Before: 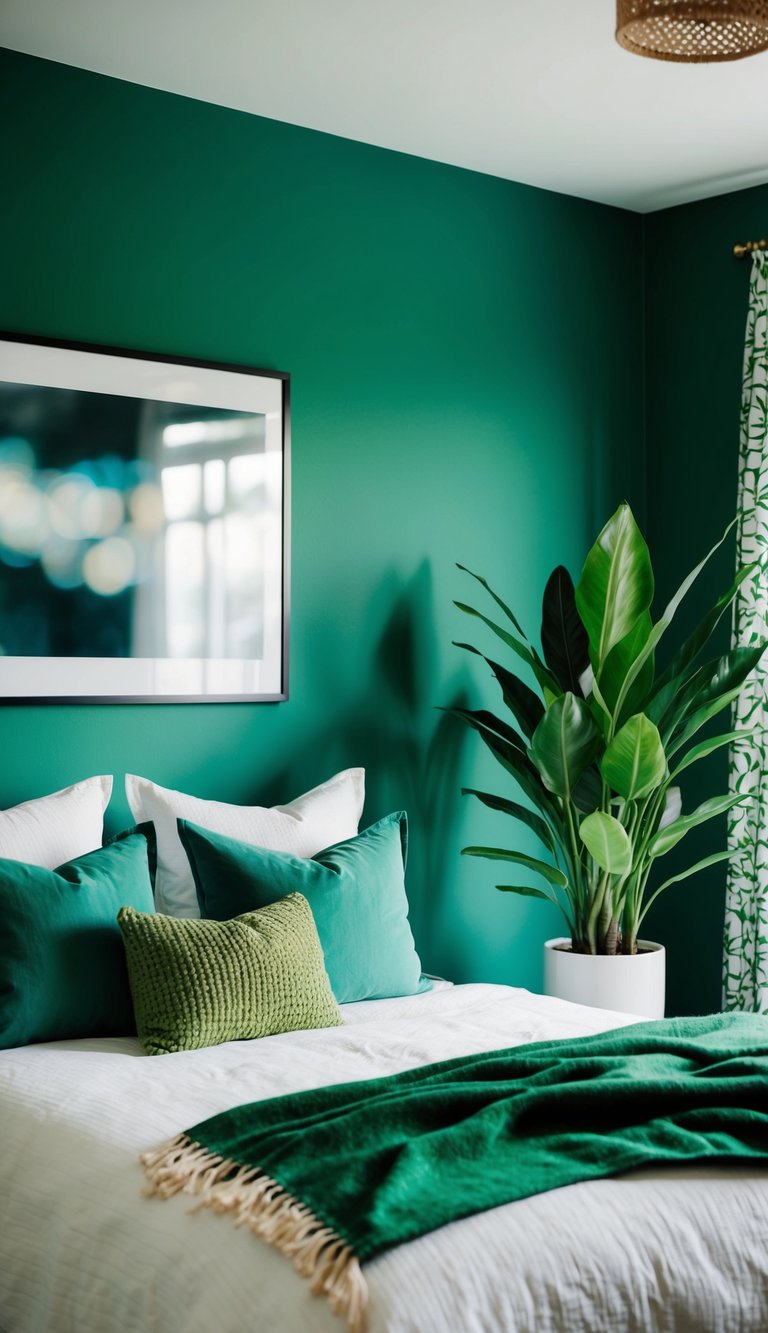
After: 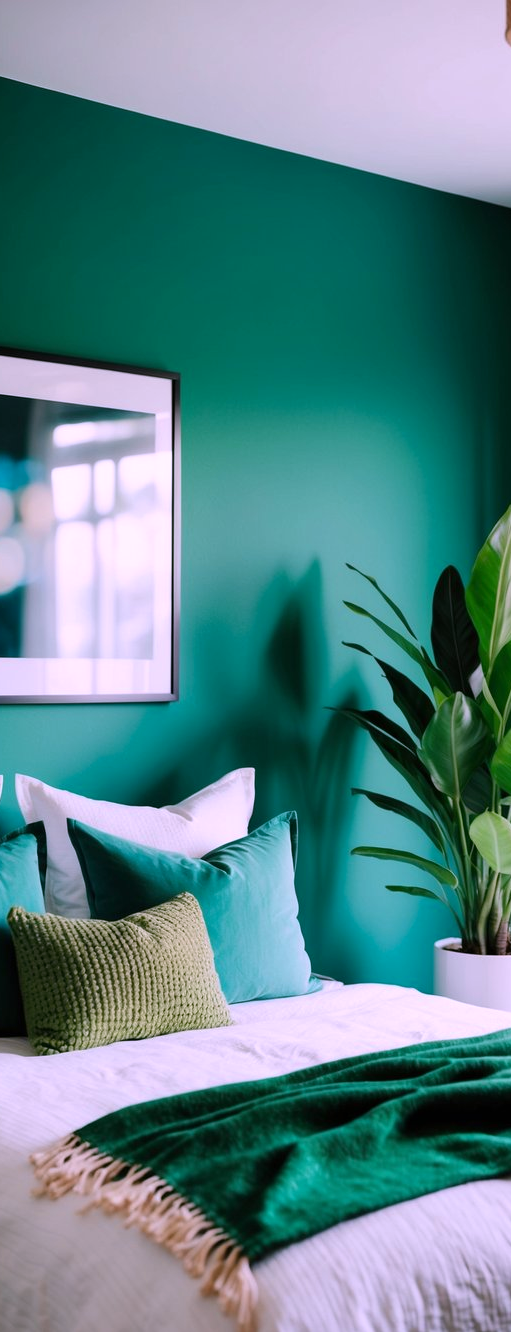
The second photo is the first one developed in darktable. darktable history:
color correction: highlights a* 15.46, highlights b* -20.56
color balance: output saturation 110%
crop and rotate: left 14.385%, right 18.948%
